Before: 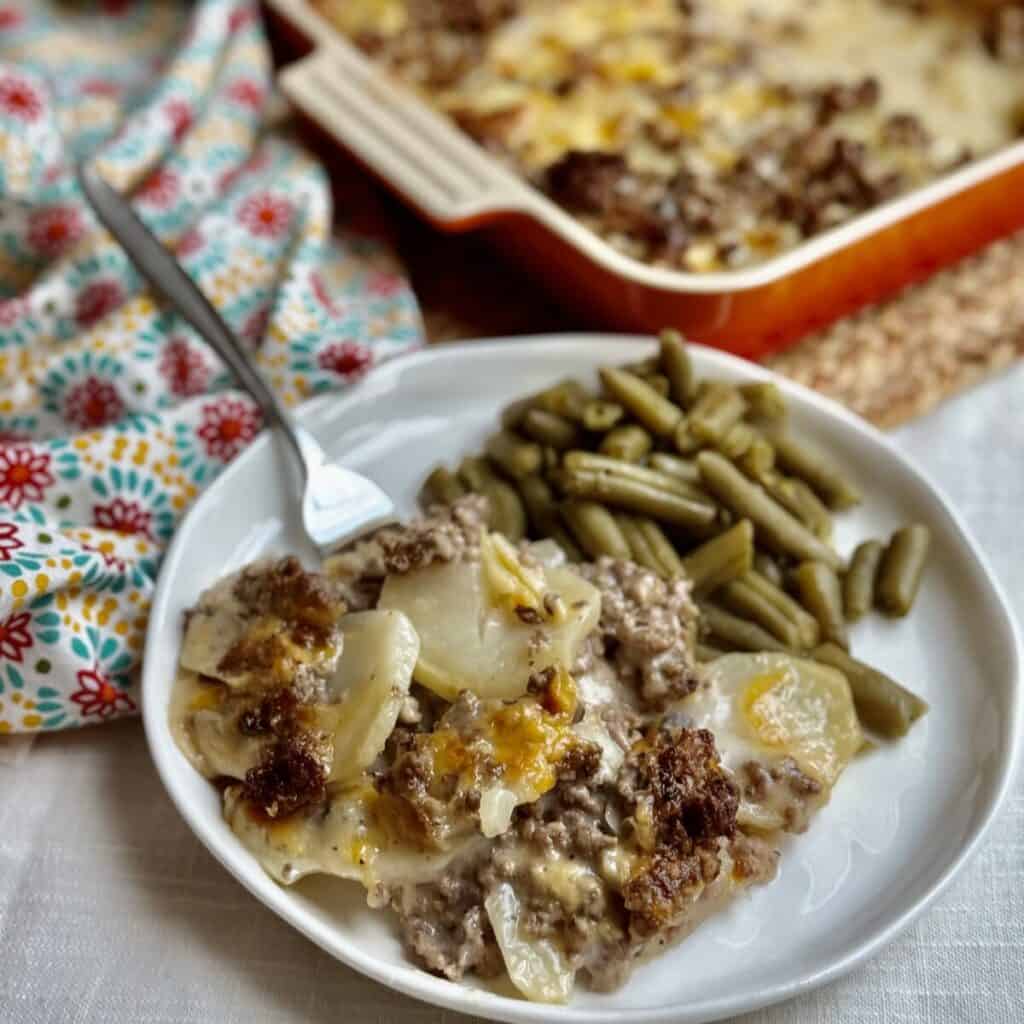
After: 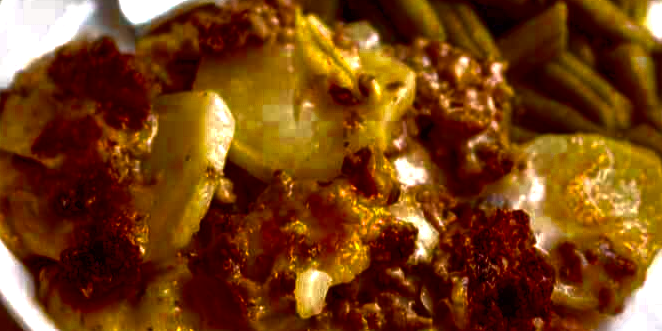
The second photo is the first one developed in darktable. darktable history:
color balance rgb: shadows lift › luminance 0.258%, shadows lift › chroma 6.89%, shadows lift › hue 299.43°, highlights gain › chroma 2.398%, highlights gain › hue 35.86°, perceptual saturation grading › global saturation 36.668%, perceptual saturation grading › shadows 35.868%, global vibrance 43.518%
base curve: curves: ch0 [(0, 0) (0.74, 0.67) (1, 1)]
crop: left 18.127%, top 50.746%, right 17.221%, bottom 16.884%
color zones: curves: ch0 [(0.11, 0.396) (0.195, 0.36) (0.25, 0.5) (0.303, 0.412) (0.357, 0.544) (0.75, 0.5) (0.967, 0.328)]; ch1 [(0, 0.468) (0.112, 0.512) (0.202, 0.6) (0.25, 0.5) (0.307, 0.352) (0.357, 0.544) (0.75, 0.5) (0.963, 0.524)]
exposure: black level correction 0, exposure 0.69 EV, compensate exposure bias true, compensate highlight preservation false
contrast brightness saturation: brightness -0.505
